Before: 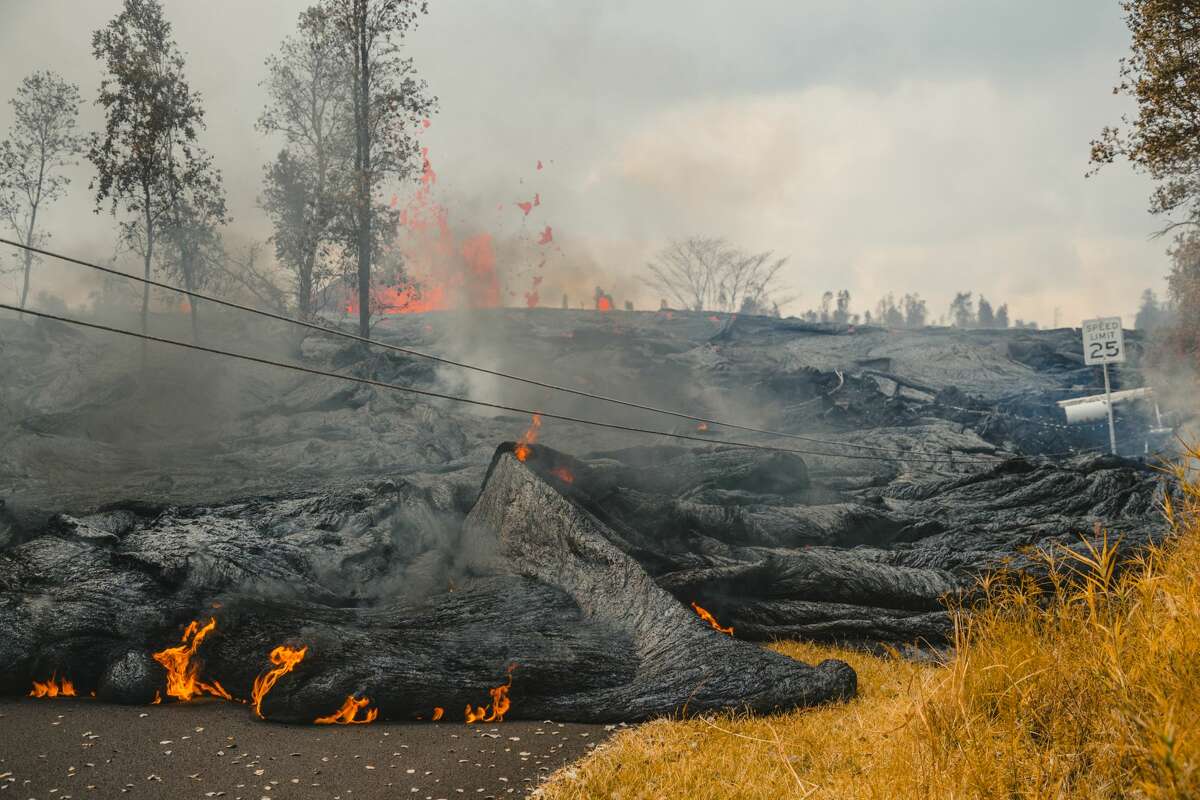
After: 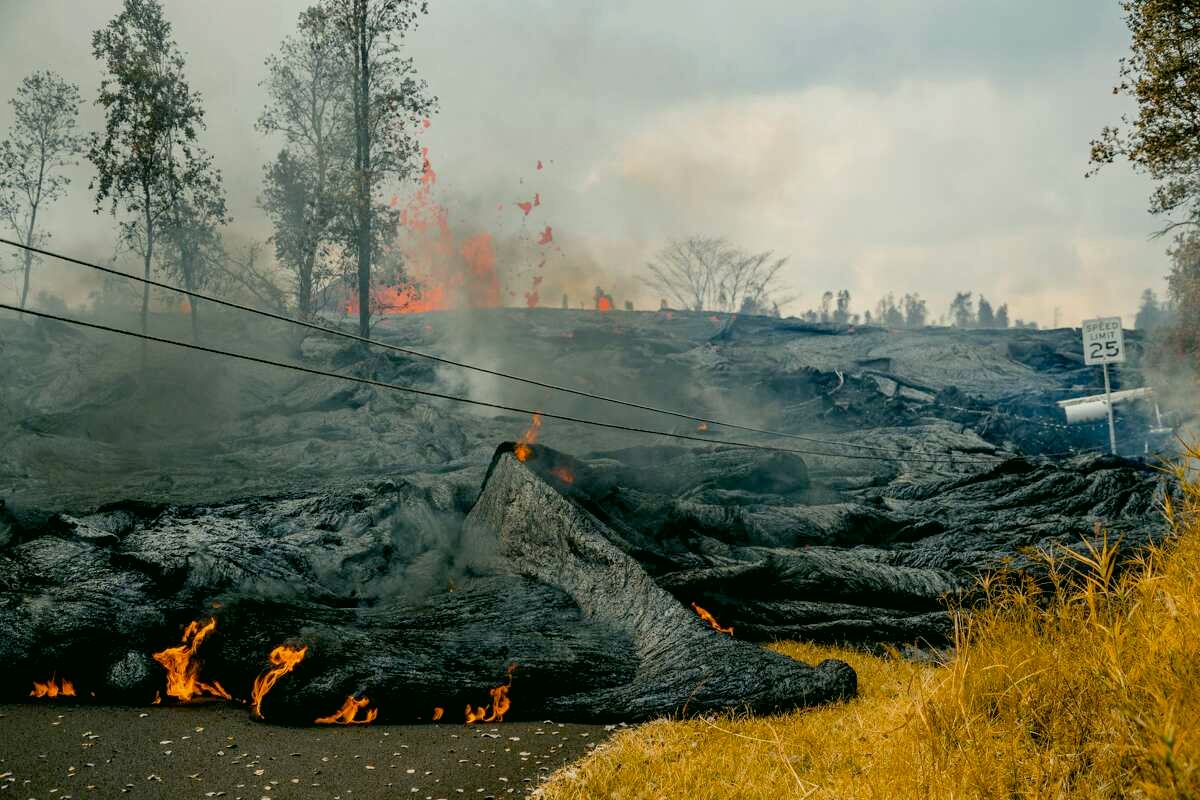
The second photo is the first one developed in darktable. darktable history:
haze removal: adaptive false
color calibration: gray › normalize channels true, illuminant as shot in camera, x 0.358, y 0.373, temperature 4628.91 K, gamut compression 0.011
color correction: highlights a* -0.569, highlights b* 9.16, shadows a* -8.86, shadows b* 1.47
exposure: black level correction 0.017, exposure -0.009 EV, compensate highlight preservation false
